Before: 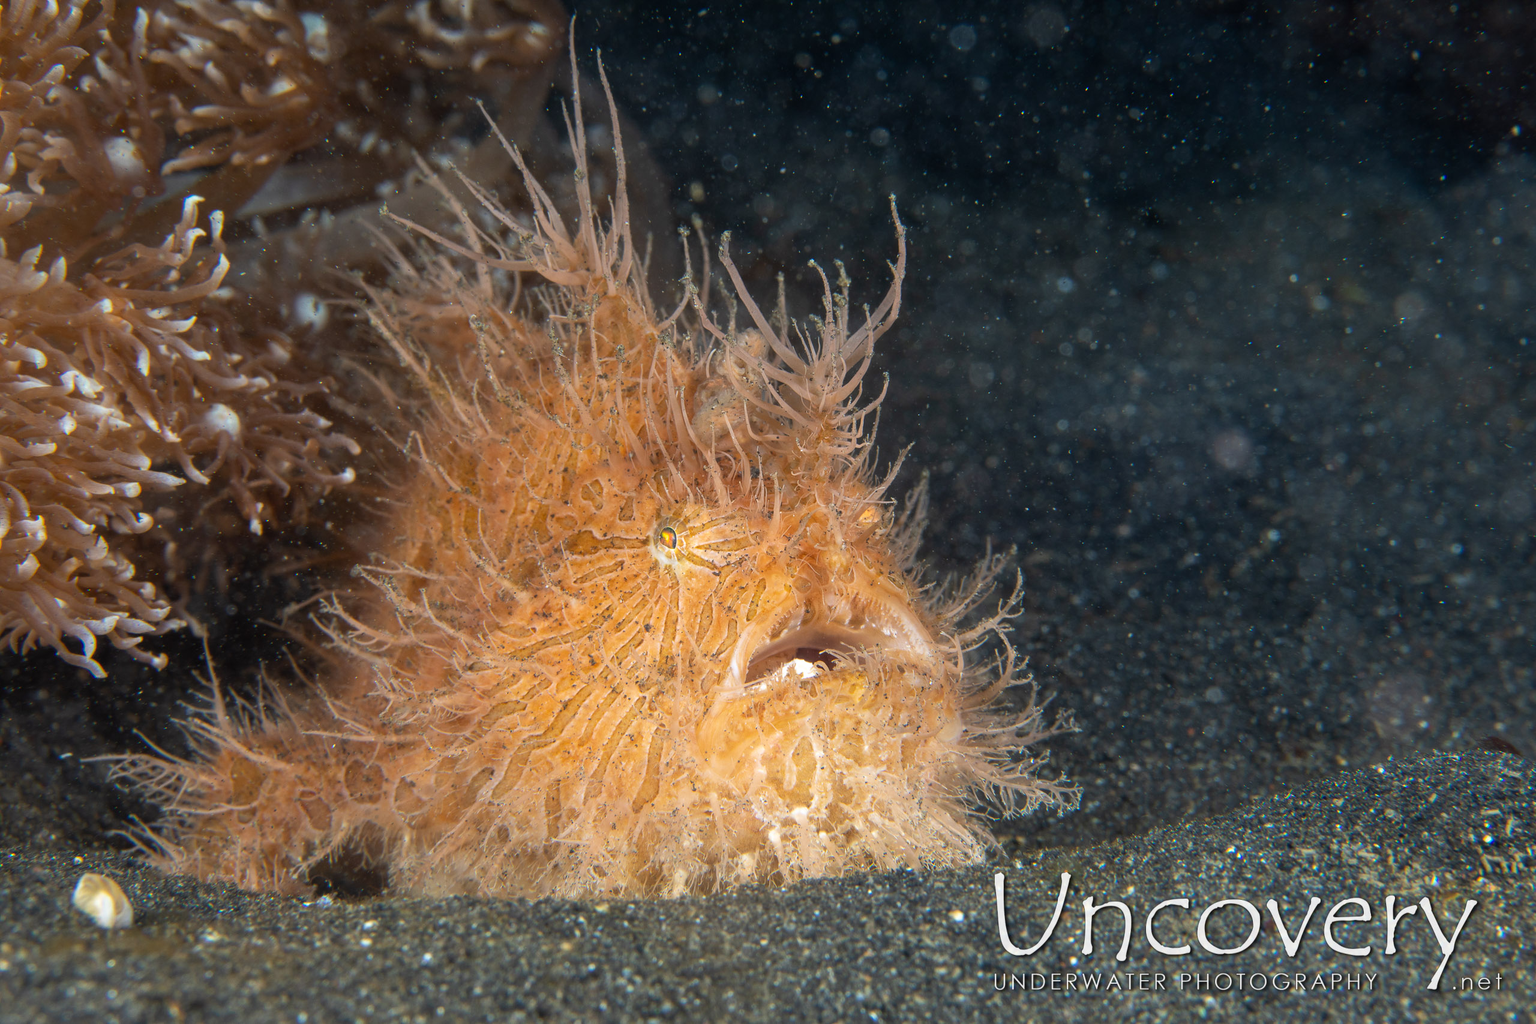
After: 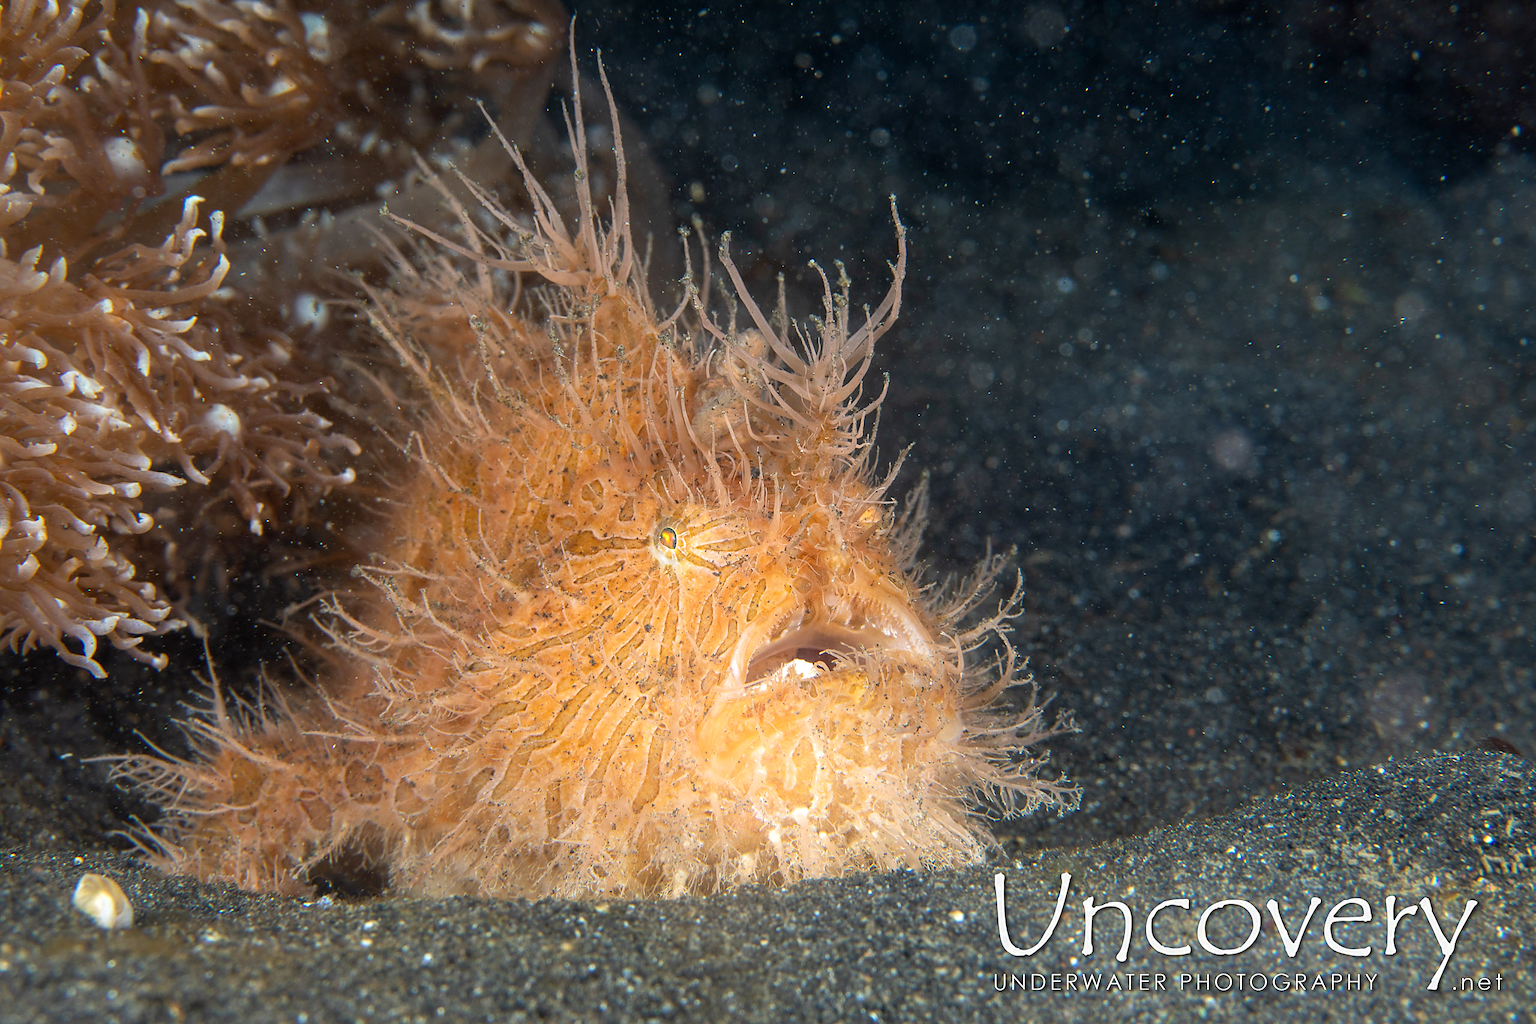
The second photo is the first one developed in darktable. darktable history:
sharpen: radius 1.864, amount 0.398, threshold 1.271
bloom: size 16%, threshold 98%, strength 20%
exposure: black level correction 0.001, exposure 0.14 EV, compensate highlight preservation false
